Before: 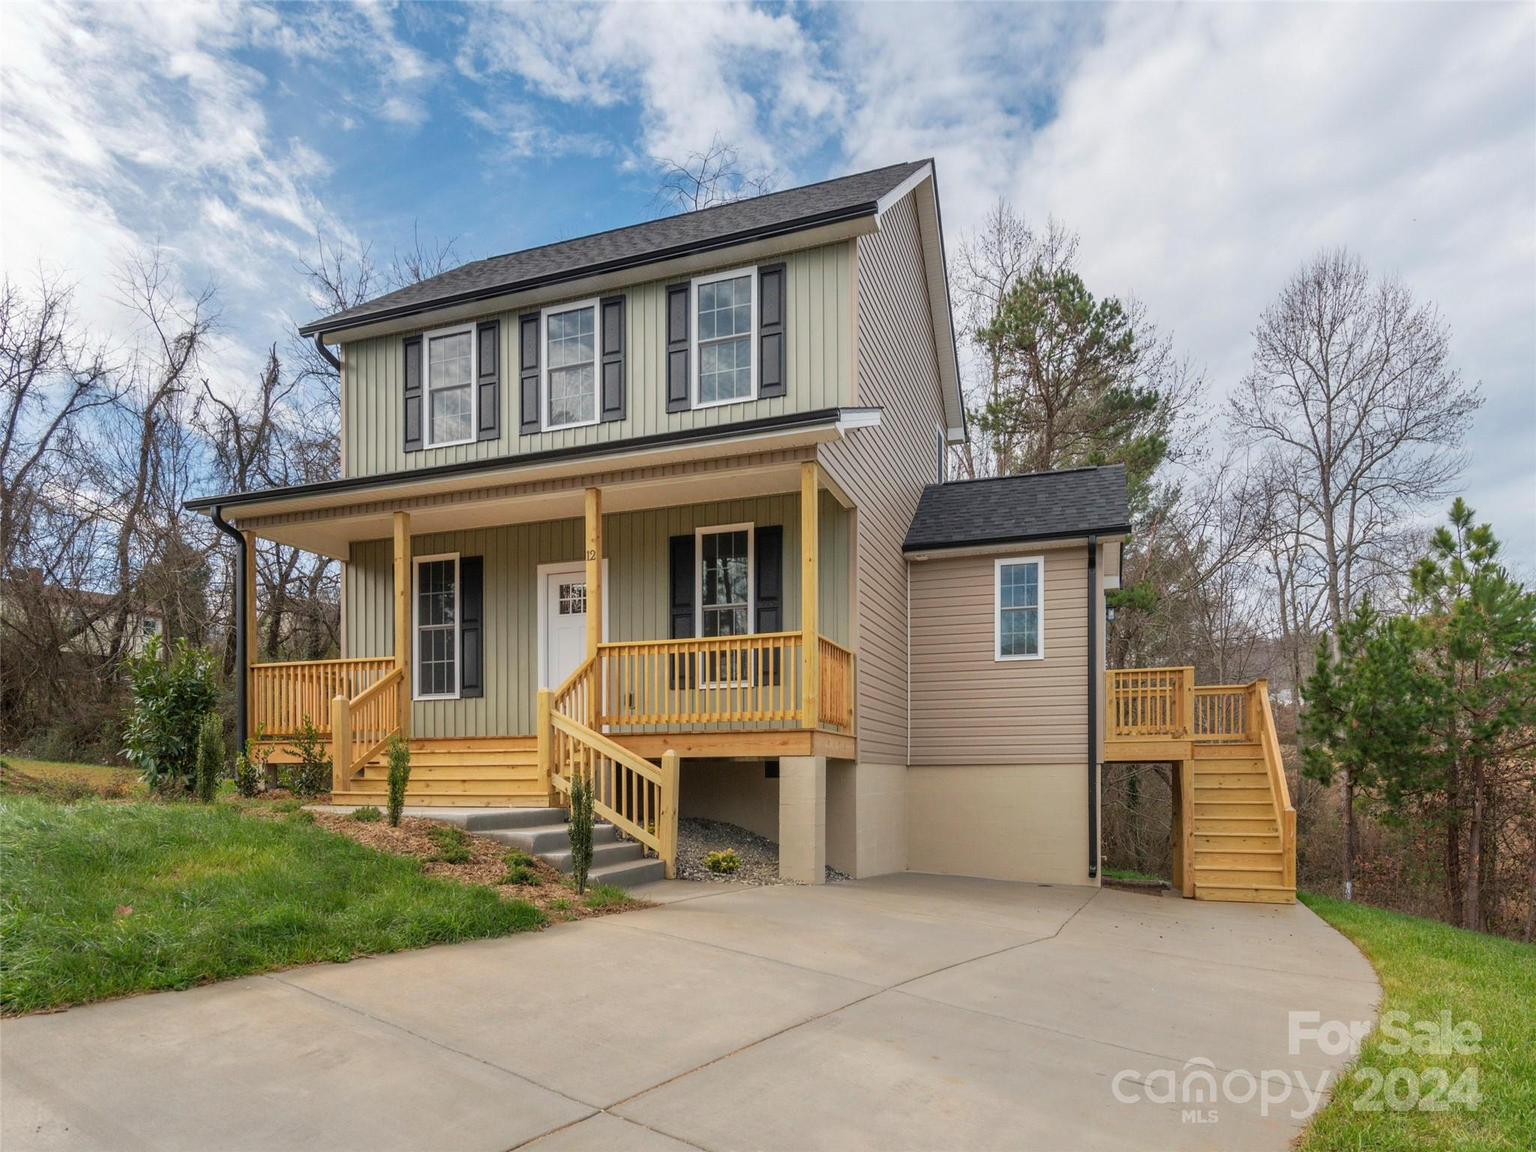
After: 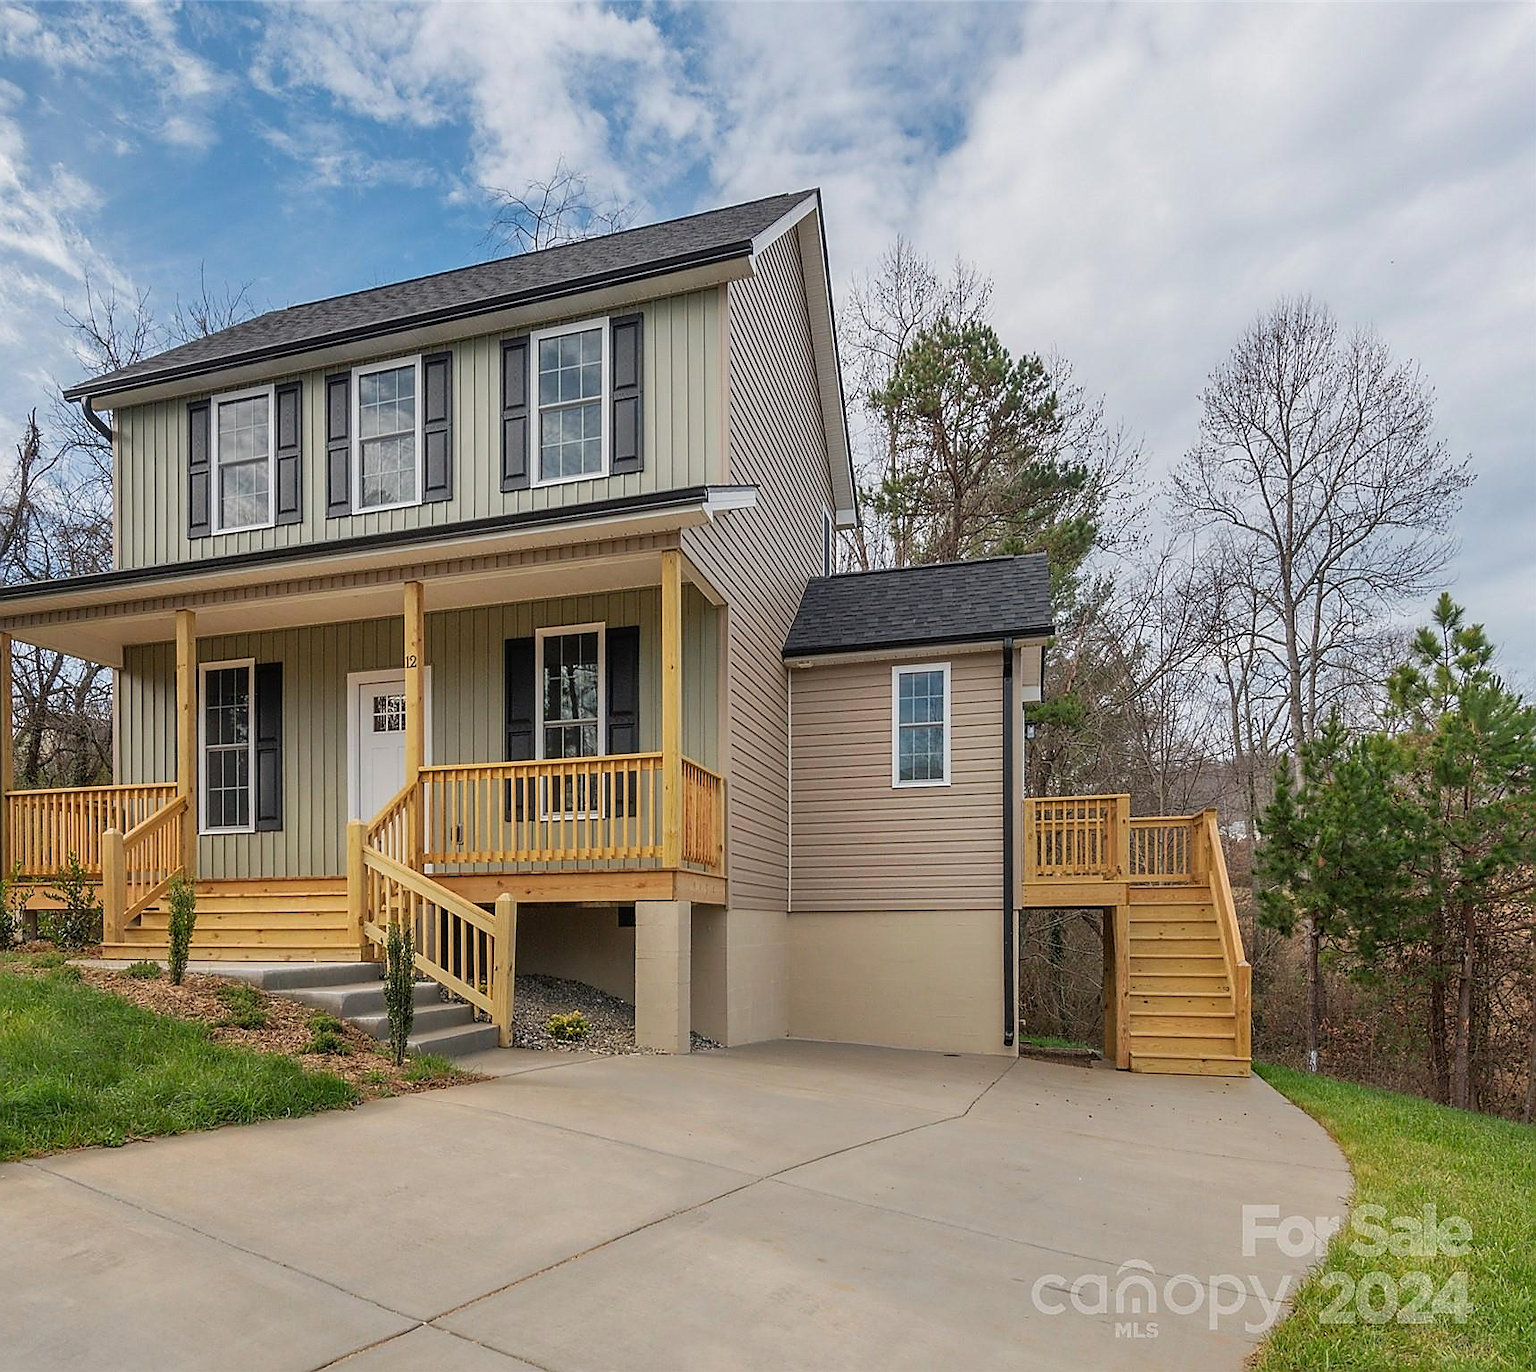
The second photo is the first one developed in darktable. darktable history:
exposure: exposure -0.115 EV, compensate highlight preservation false
sharpen: radius 1.409, amount 1.235, threshold 0.822
crop: left 16.058%
